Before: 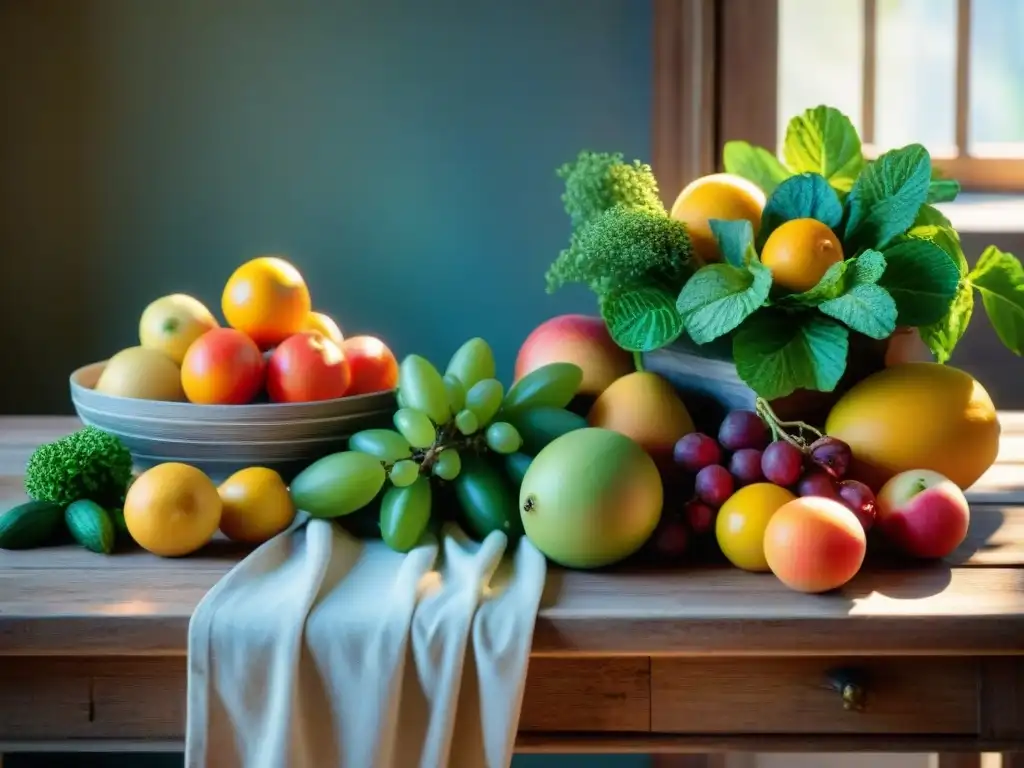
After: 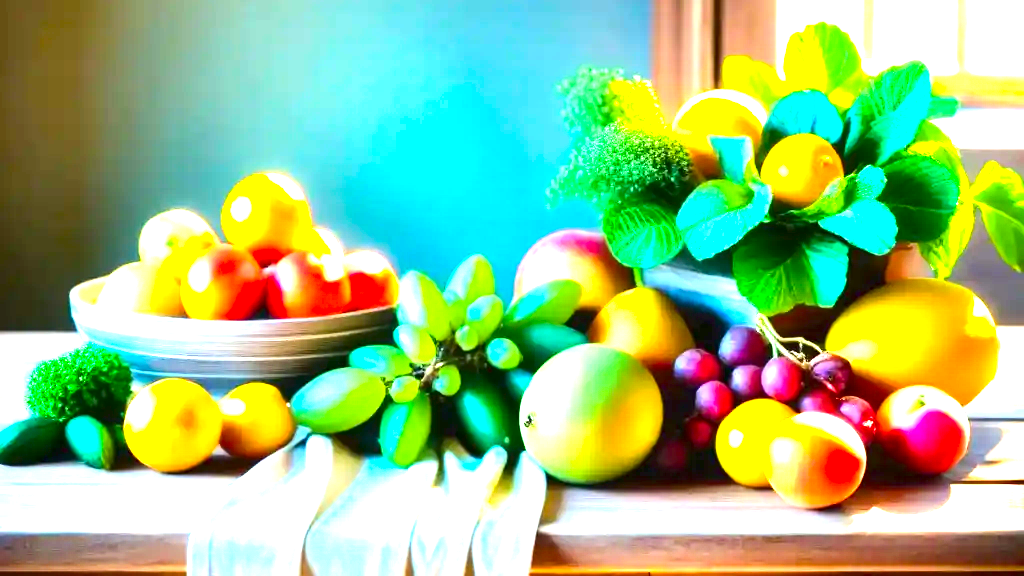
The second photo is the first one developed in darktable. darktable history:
exposure: black level correction 0, exposure 1.67 EV, compensate highlight preservation false
contrast brightness saturation: contrast 0.152, brightness -0.012, saturation 0.101
crop: top 11.047%, bottom 13.898%
color balance rgb: perceptual saturation grading › global saturation 13.4%, perceptual brilliance grading › global brilliance 25.249%, global vibrance 20%
